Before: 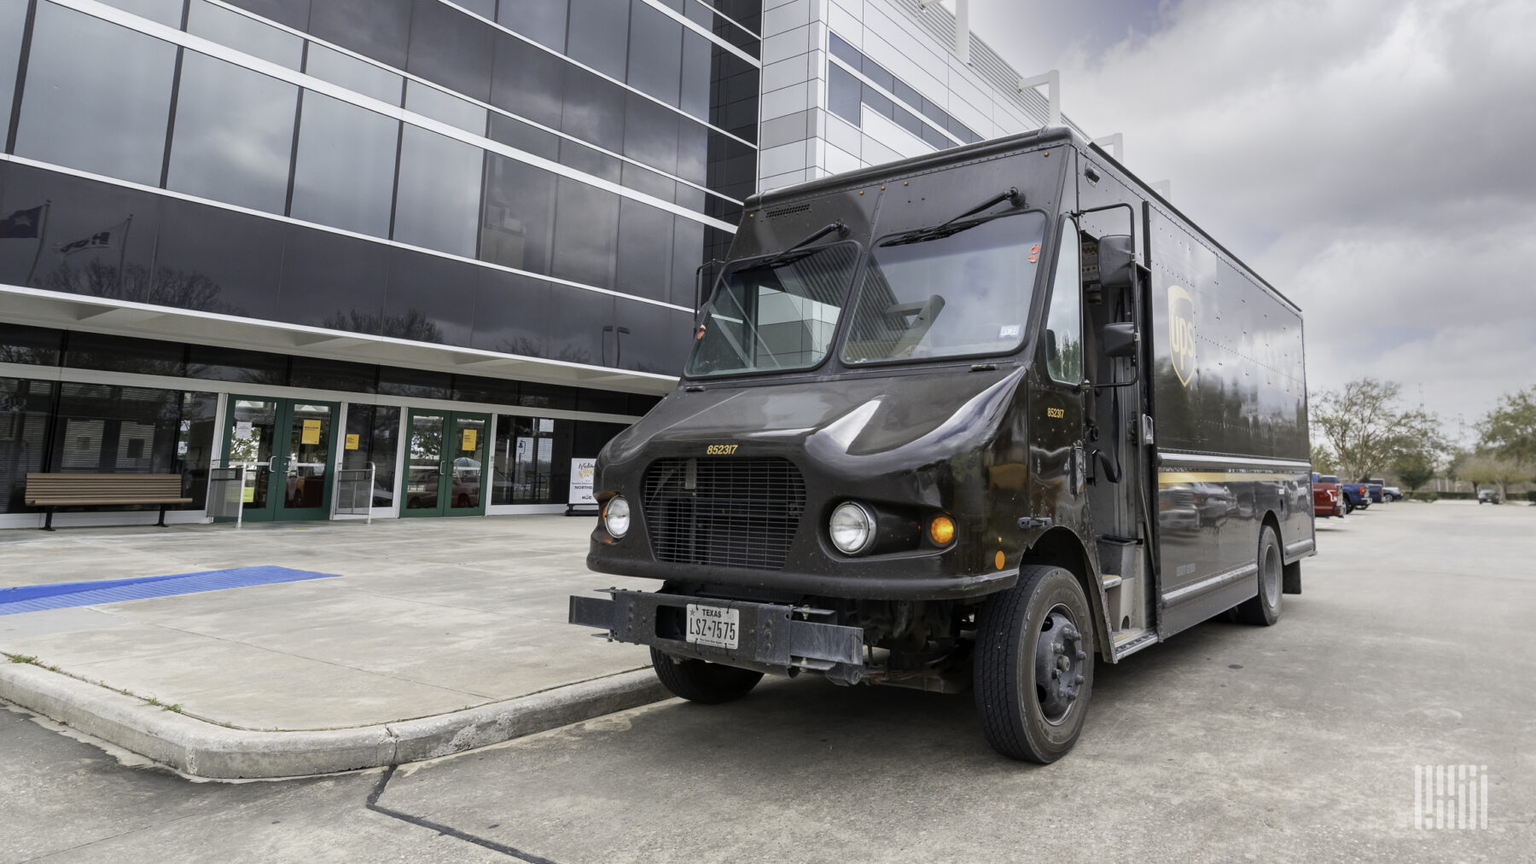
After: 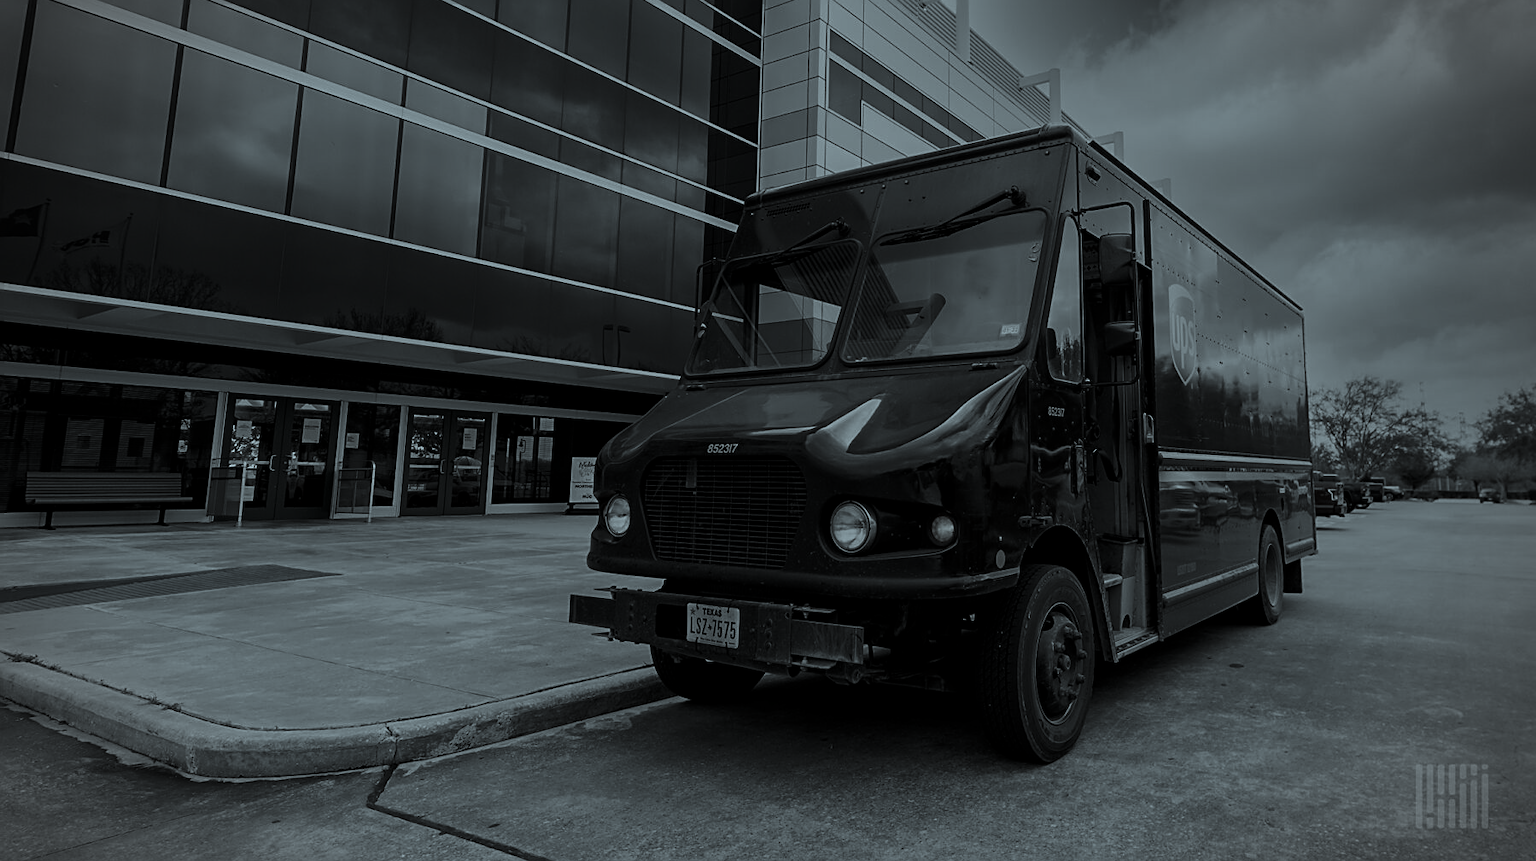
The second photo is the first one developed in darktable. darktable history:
exposure: black level correction 0.009, exposure -0.673 EV, compensate highlight preservation false
crop: top 0.237%, bottom 0.137%
sharpen: amount 0.494
base curve: exposure shift 0.01, preserve colors none
color correction: highlights a* -10.12, highlights b* -10.19
contrast brightness saturation: contrast -0.031, brightness -0.595, saturation -0.987
vignetting: fall-off start 90.52%, fall-off radius 38.36%, width/height ratio 1.221, shape 1.3, unbound false
